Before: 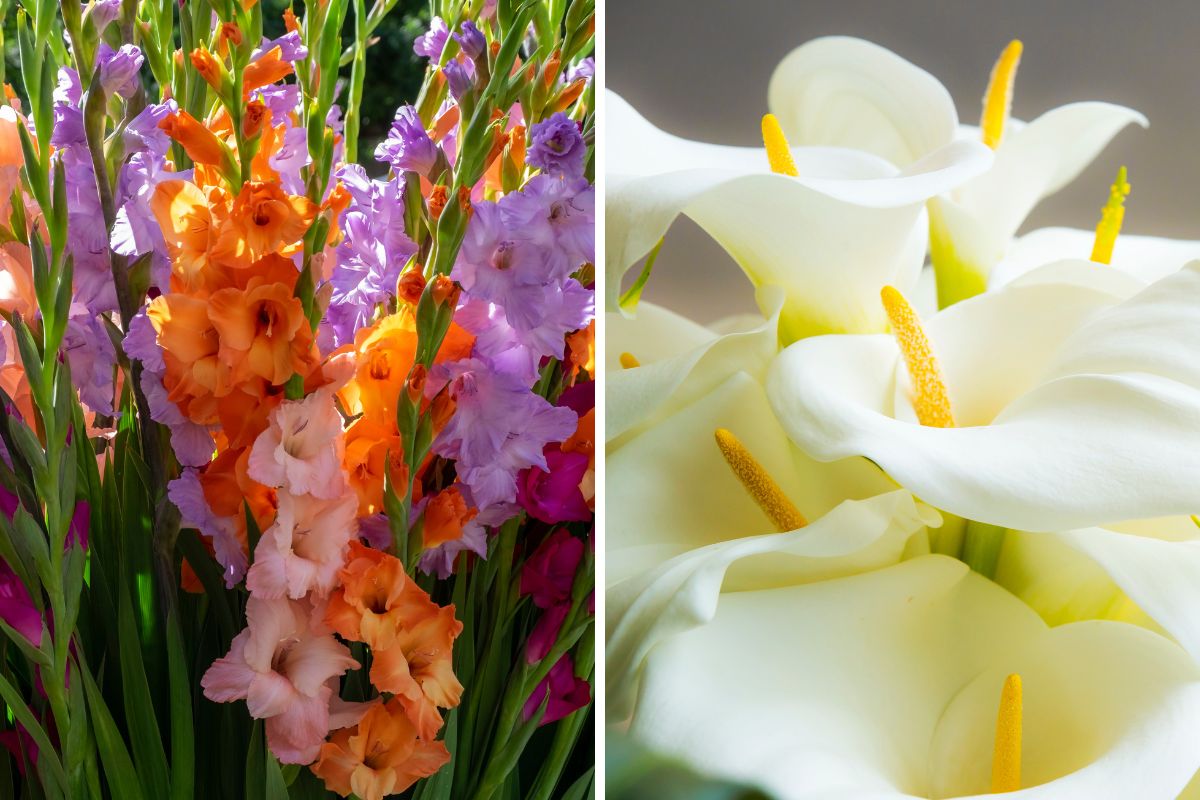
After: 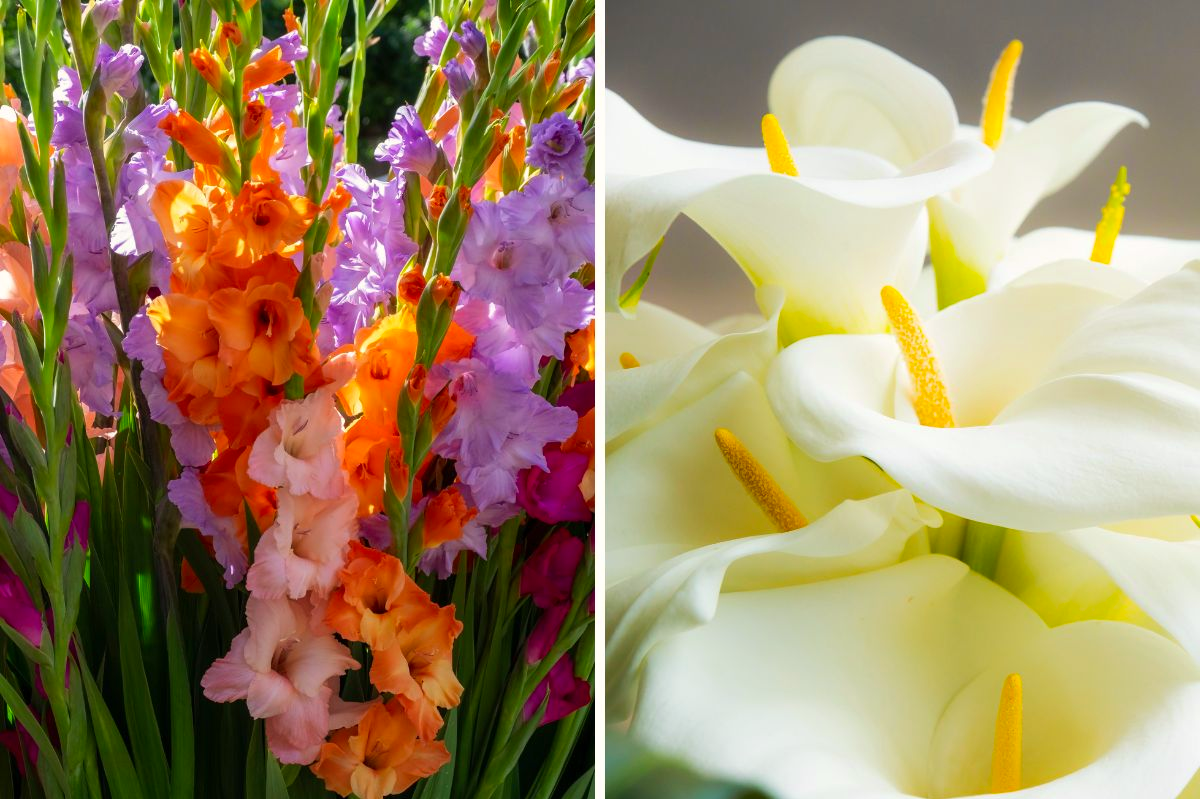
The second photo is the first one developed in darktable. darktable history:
color correction: highlights a* 0.816, highlights b* 2.78, saturation 1.1
crop: bottom 0.071%
